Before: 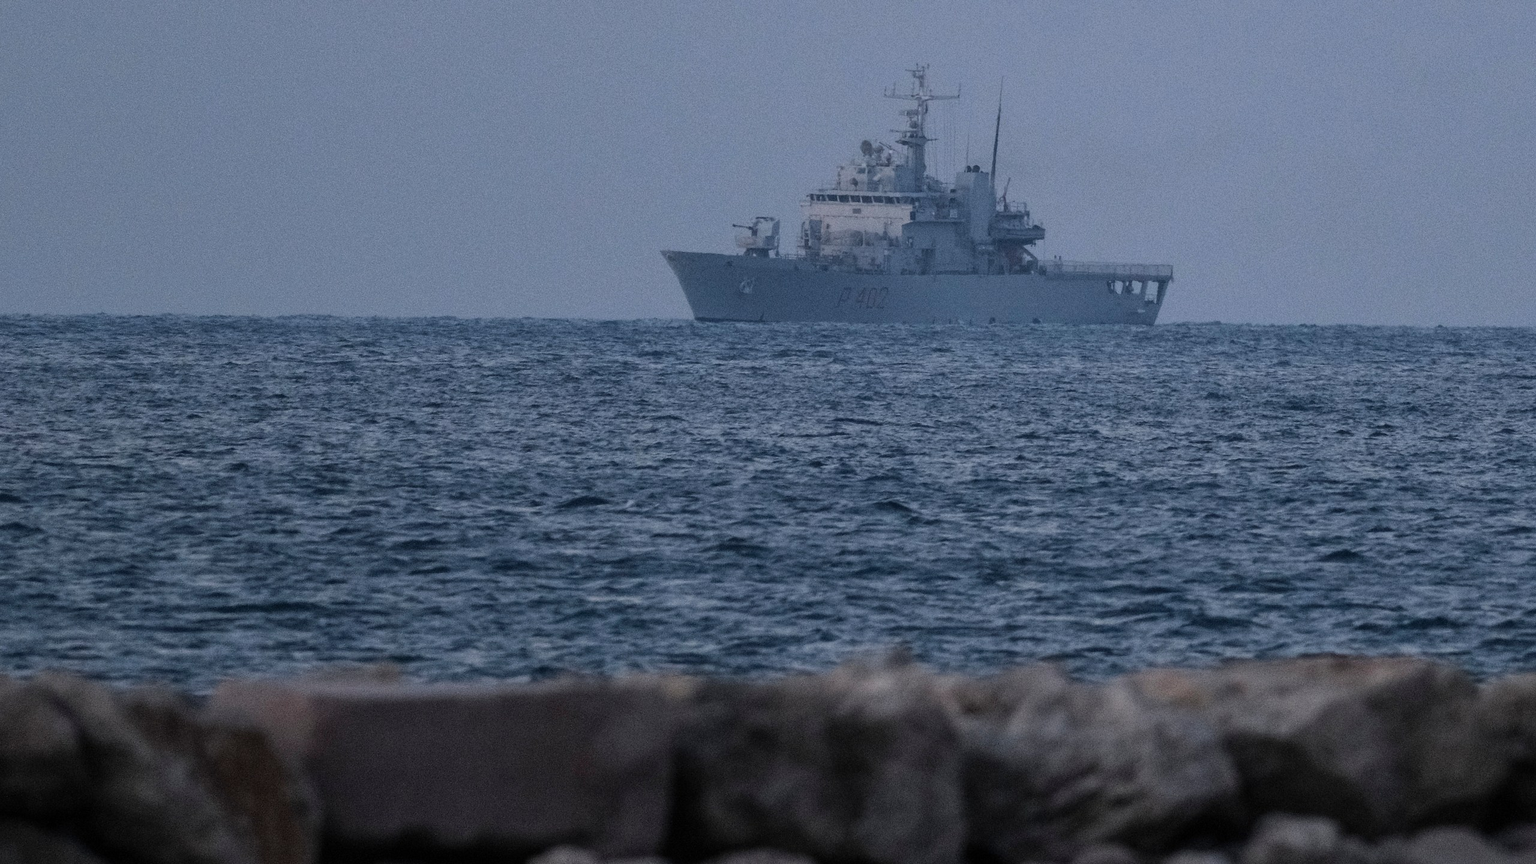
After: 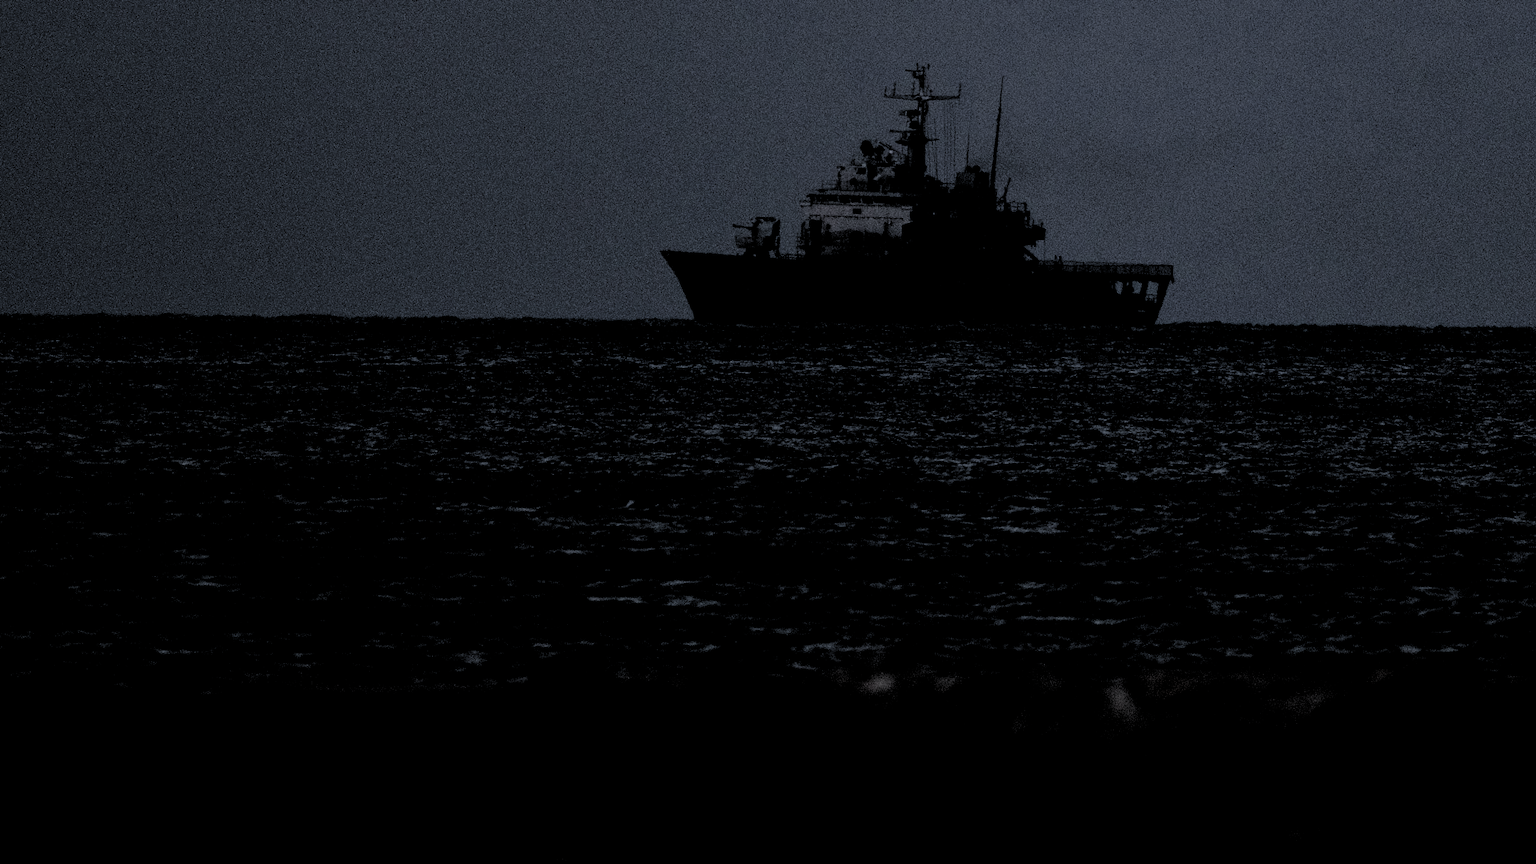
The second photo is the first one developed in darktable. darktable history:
color balance rgb: perceptual saturation grading › global saturation 0.609%, perceptual saturation grading › highlights -17.014%, perceptual saturation grading › mid-tones 32.851%, perceptual saturation grading › shadows 50.573%
tone curve: curves: ch0 [(0, 0) (0.003, 0.042) (0.011, 0.043) (0.025, 0.047) (0.044, 0.059) (0.069, 0.07) (0.1, 0.085) (0.136, 0.107) (0.177, 0.139) (0.224, 0.185) (0.277, 0.258) (0.335, 0.34) (0.399, 0.434) (0.468, 0.526) (0.543, 0.623) (0.623, 0.709) (0.709, 0.794) (0.801, 0.866) (0.898, 0.919) (1, 1)], preserve colors none
levels: levels [0.514, 0.759, 1]
